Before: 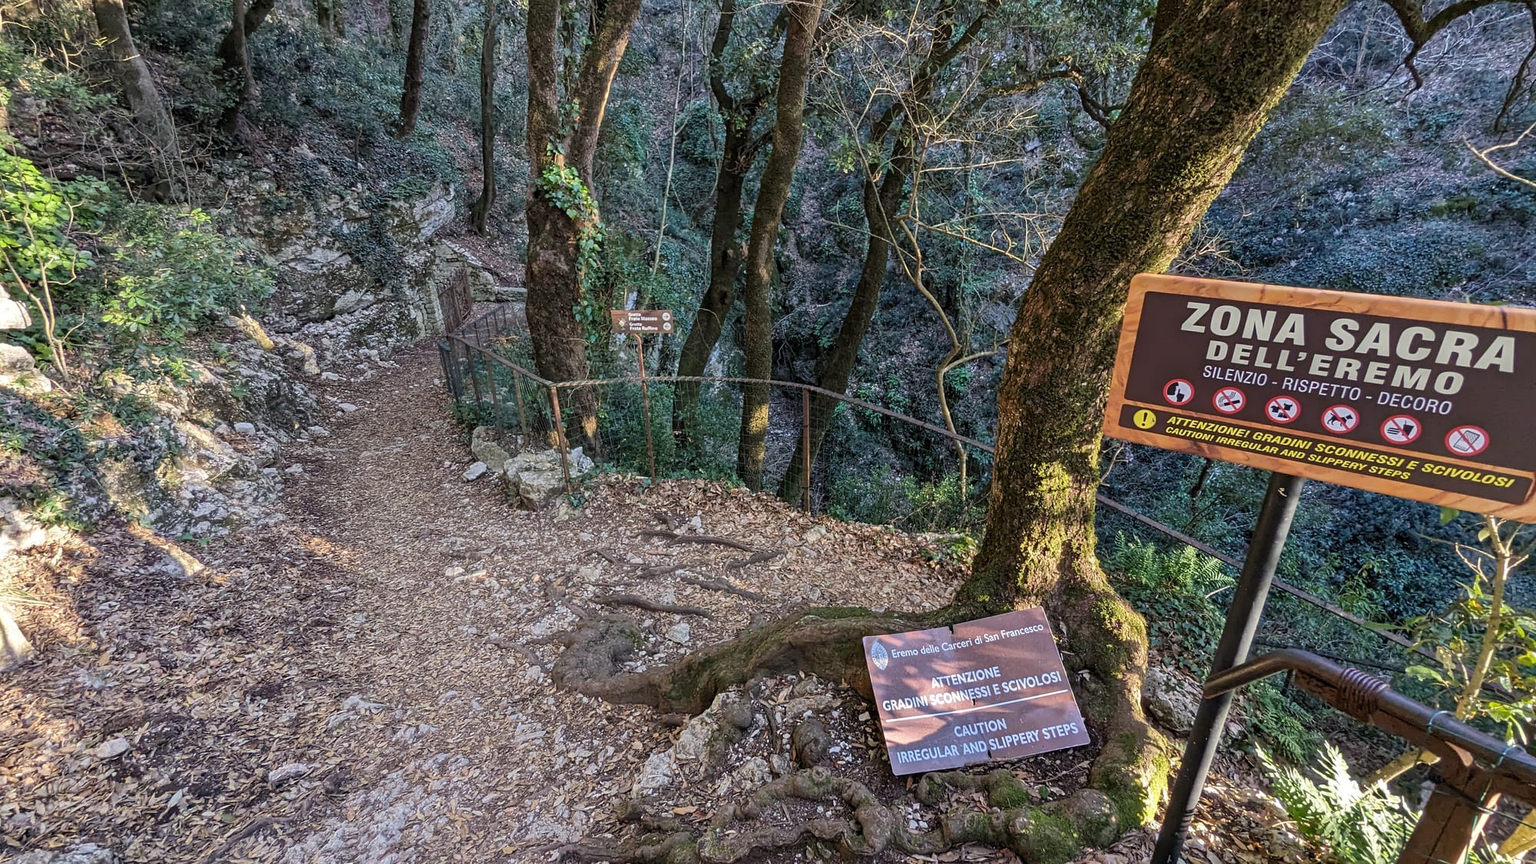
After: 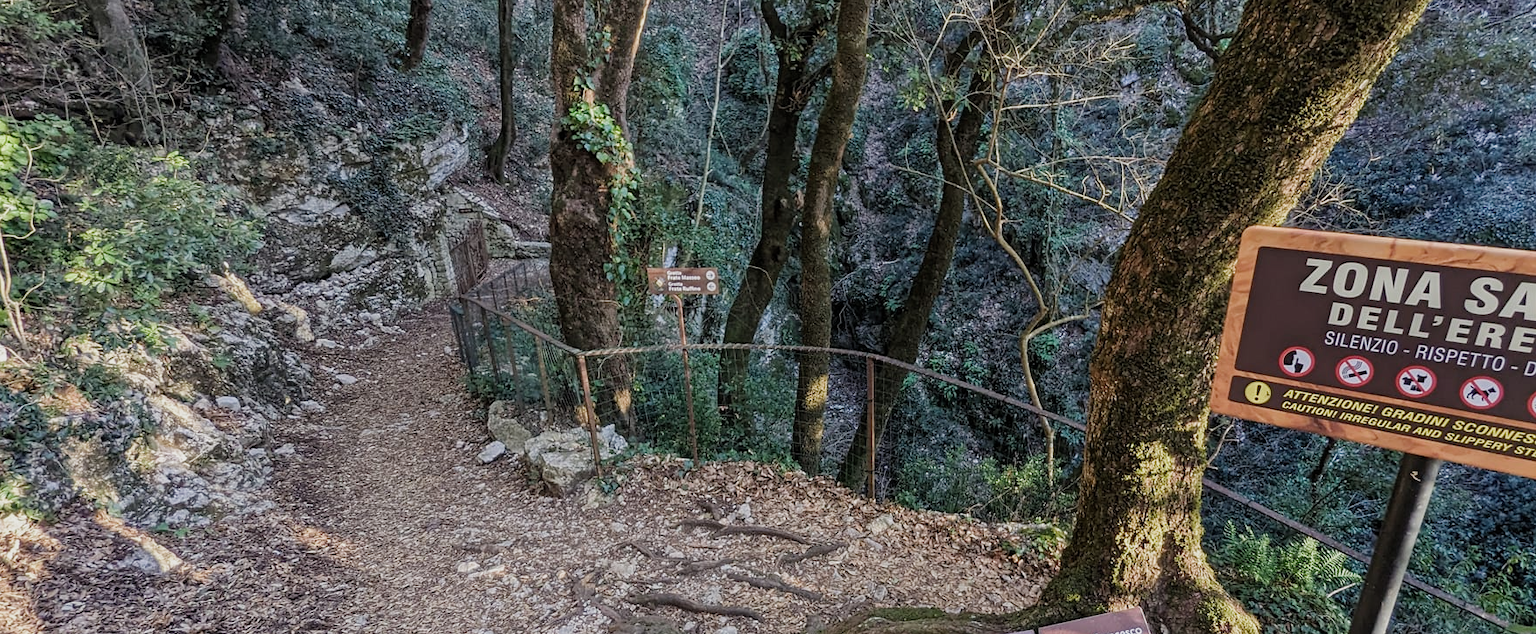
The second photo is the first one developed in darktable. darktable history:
crop: left 2.954%, top 8.832%, right 9.615%, bottom 26.978%
filmic rgb: black relative exposure -14.26 EV, white relative exposure 3.37 EV, hardness 7.86, contrast 0.997, color science v4 (2020)
